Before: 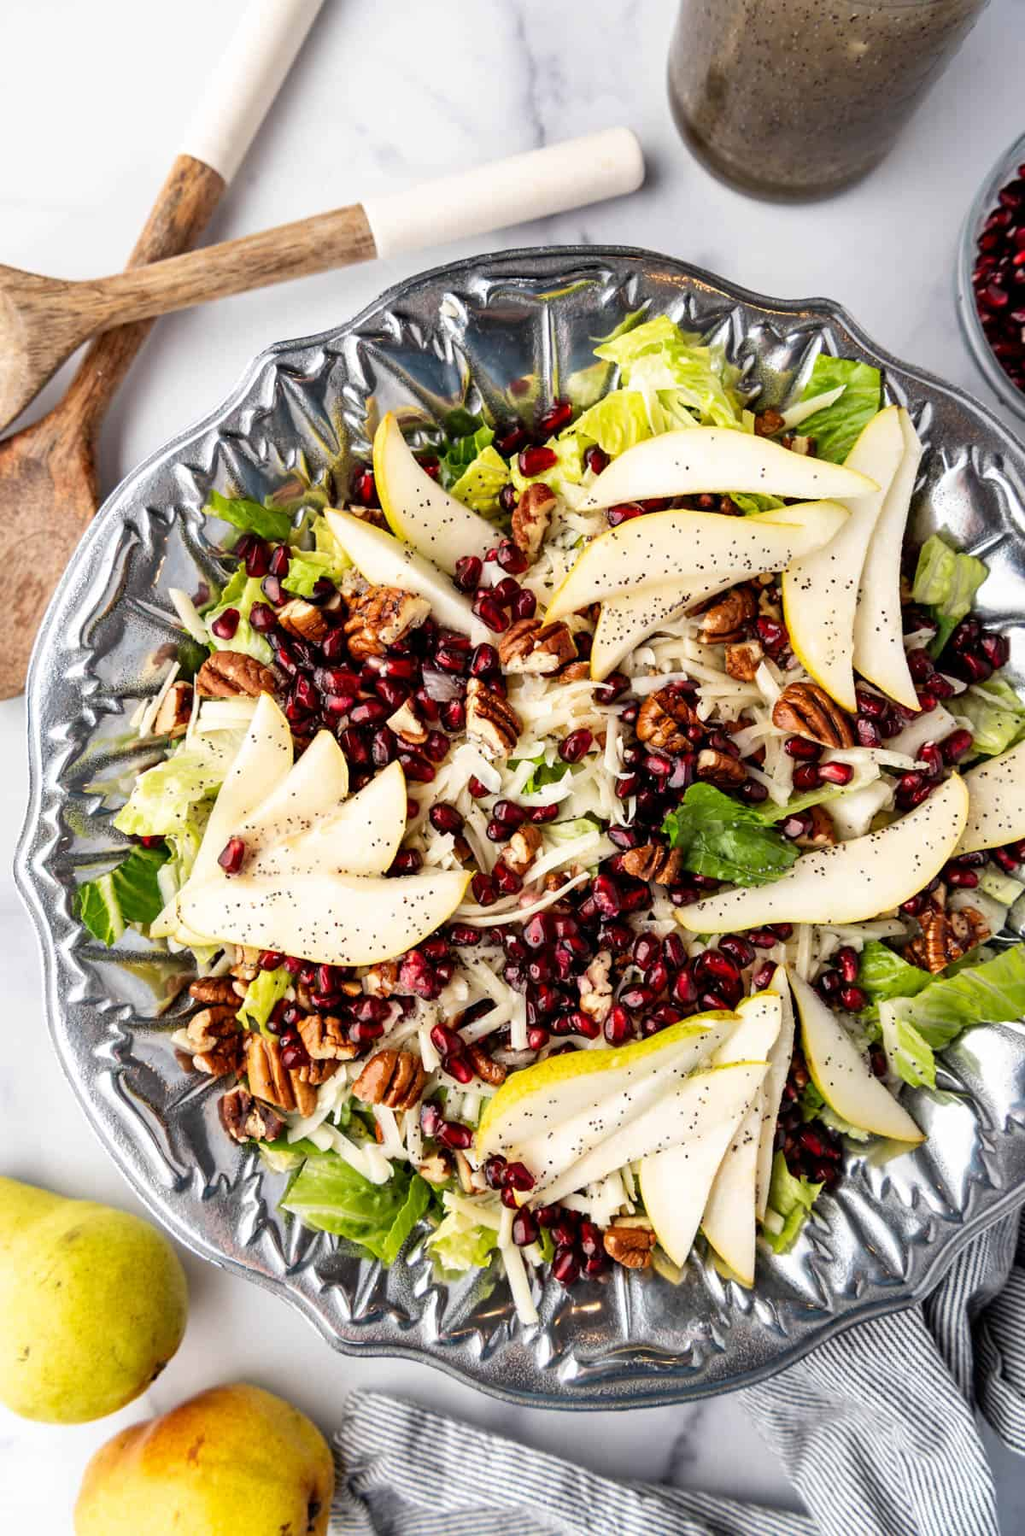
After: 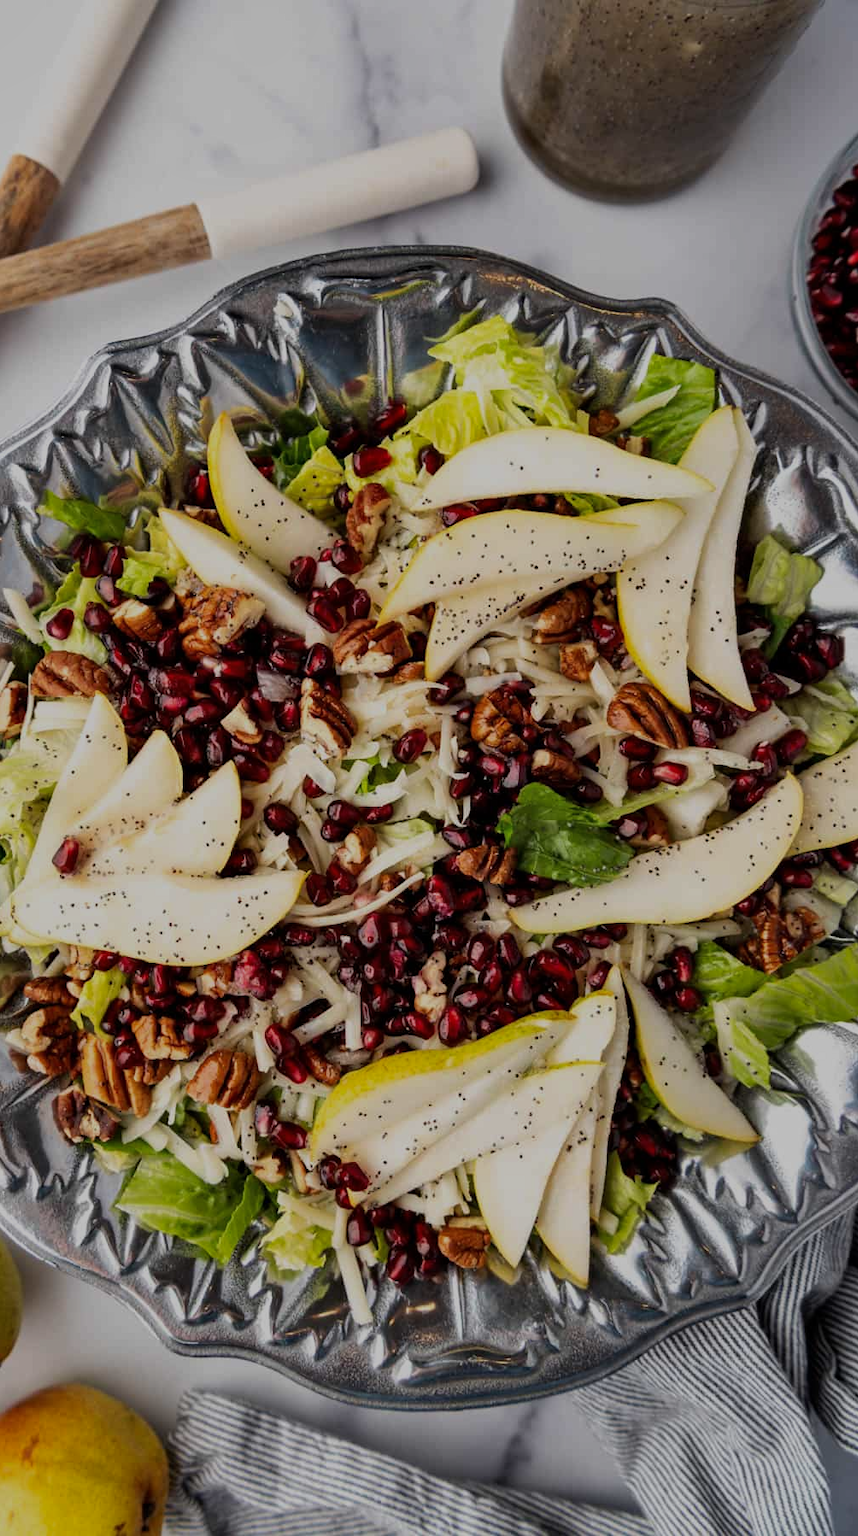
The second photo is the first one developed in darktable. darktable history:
shadows and highlights: shadows 31.91, highlights -32.42, soften with gaussian
exposure: exposure -0.928 EV, compensate exposure bias true, compensate highlight preservation false
crop: left 16.171%
tone curve: curves: ch0 [(0, 0) (0.253, 0.237) (1, 1)]; ch1 [(0, 0) (0.401, 0.42) (0.442, 0.47) (0.491, 0.495) (0.511, 0.523) (0.557, 0.565) (0.66, 0.683) (1, 1)]; ch2 [(0, 0) (0.394, 0.413) (0.5, 0.5) (0.578, 0.568) (1, 1)], preserve colors none
